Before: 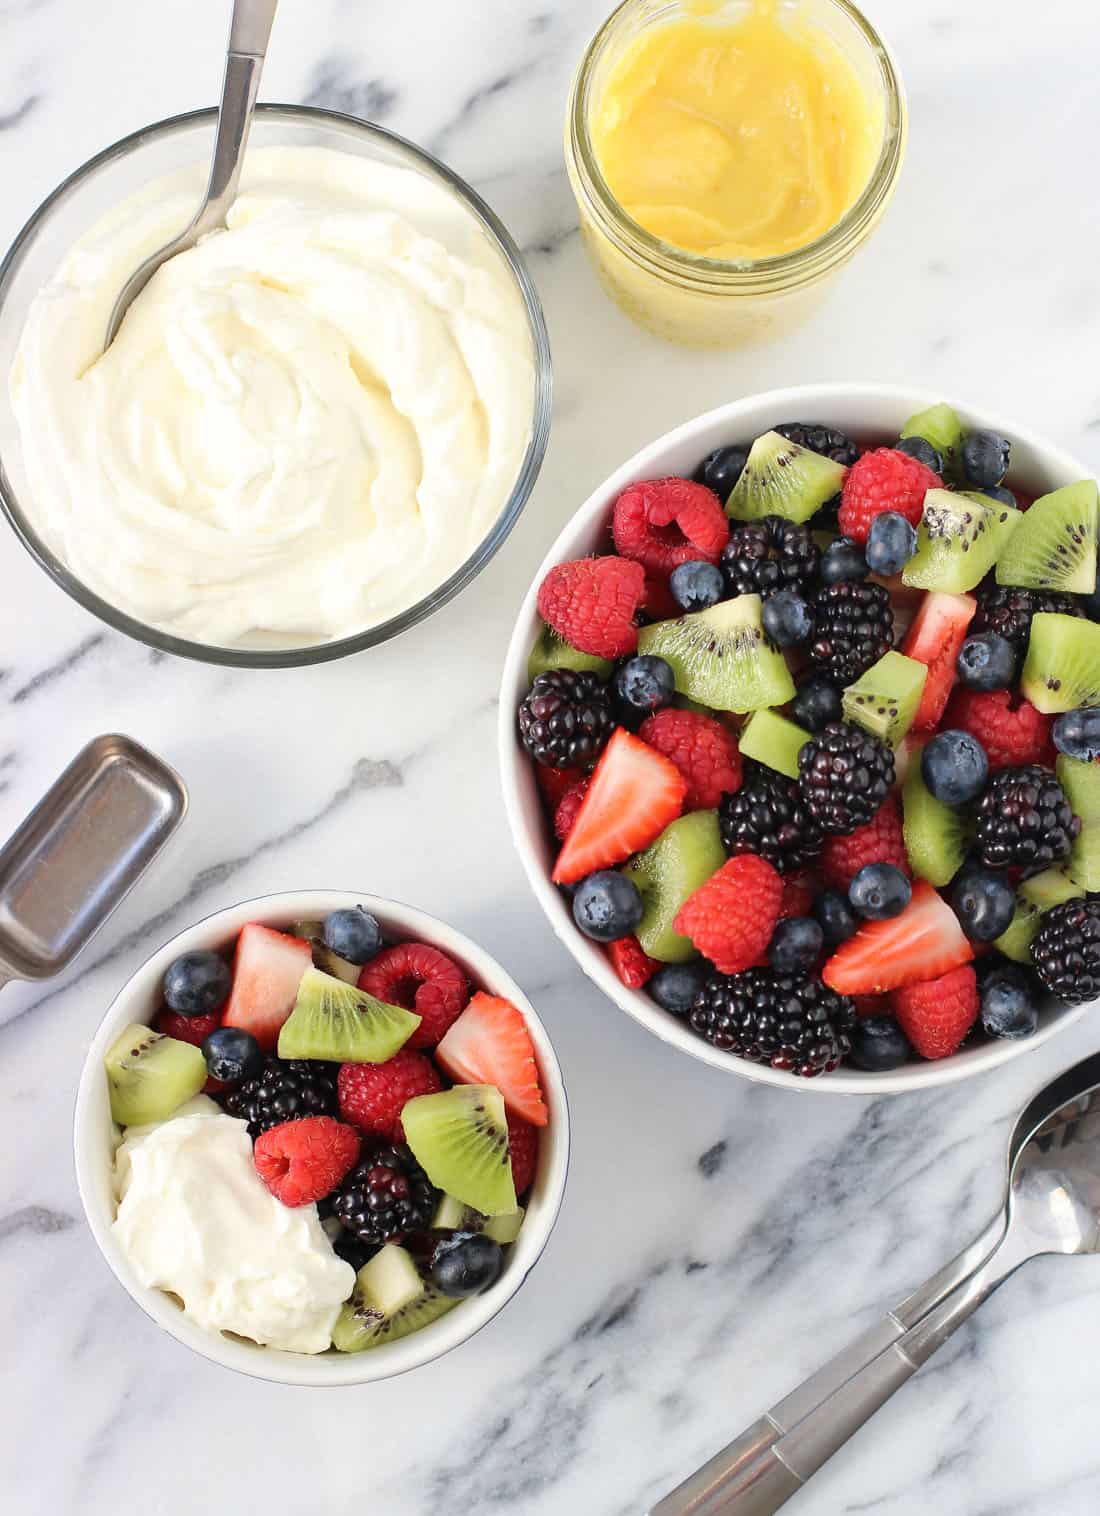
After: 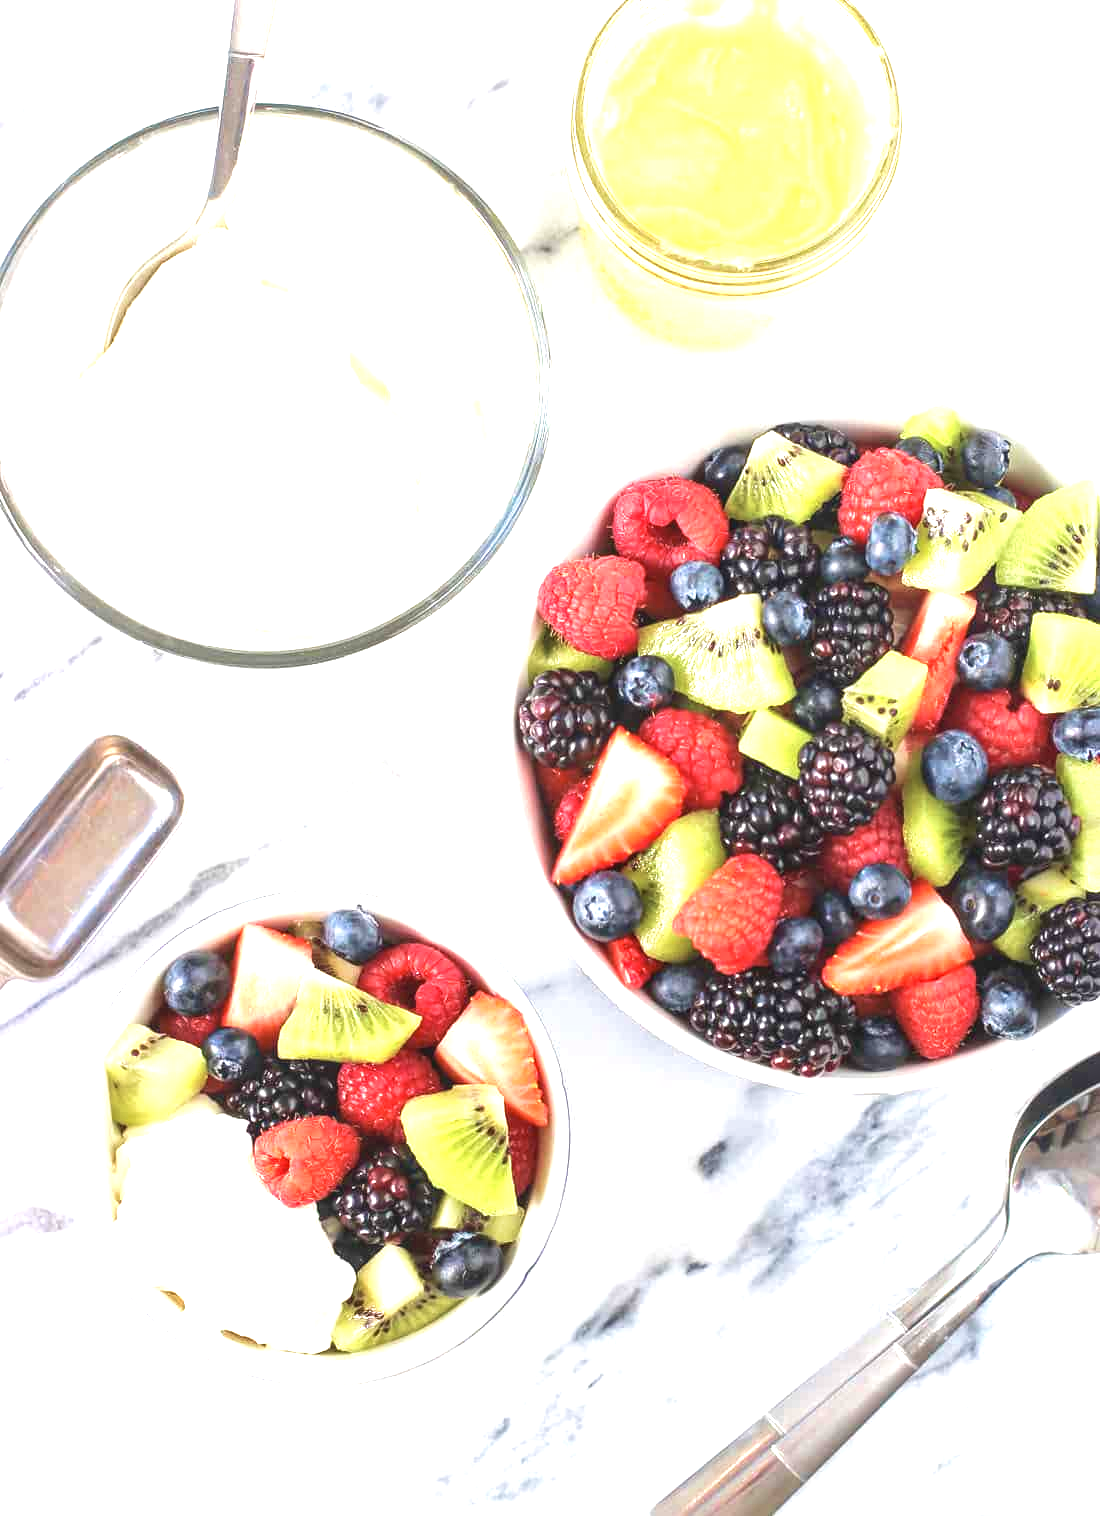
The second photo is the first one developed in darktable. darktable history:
exposure: exposure 1.237 EV, compensate highlight preservation false
velvia: on, module defaults
local contrast: detail 117%
